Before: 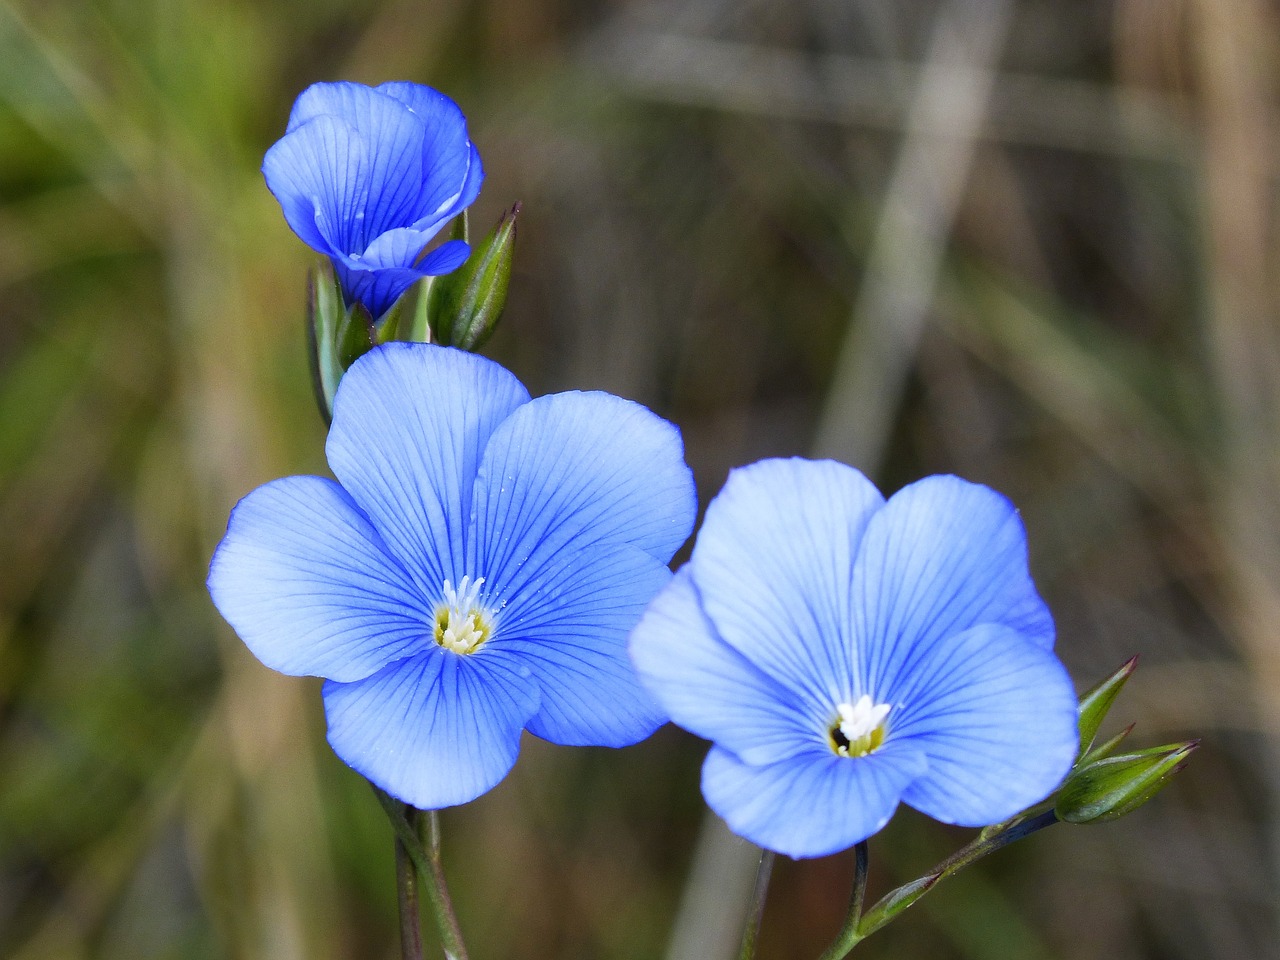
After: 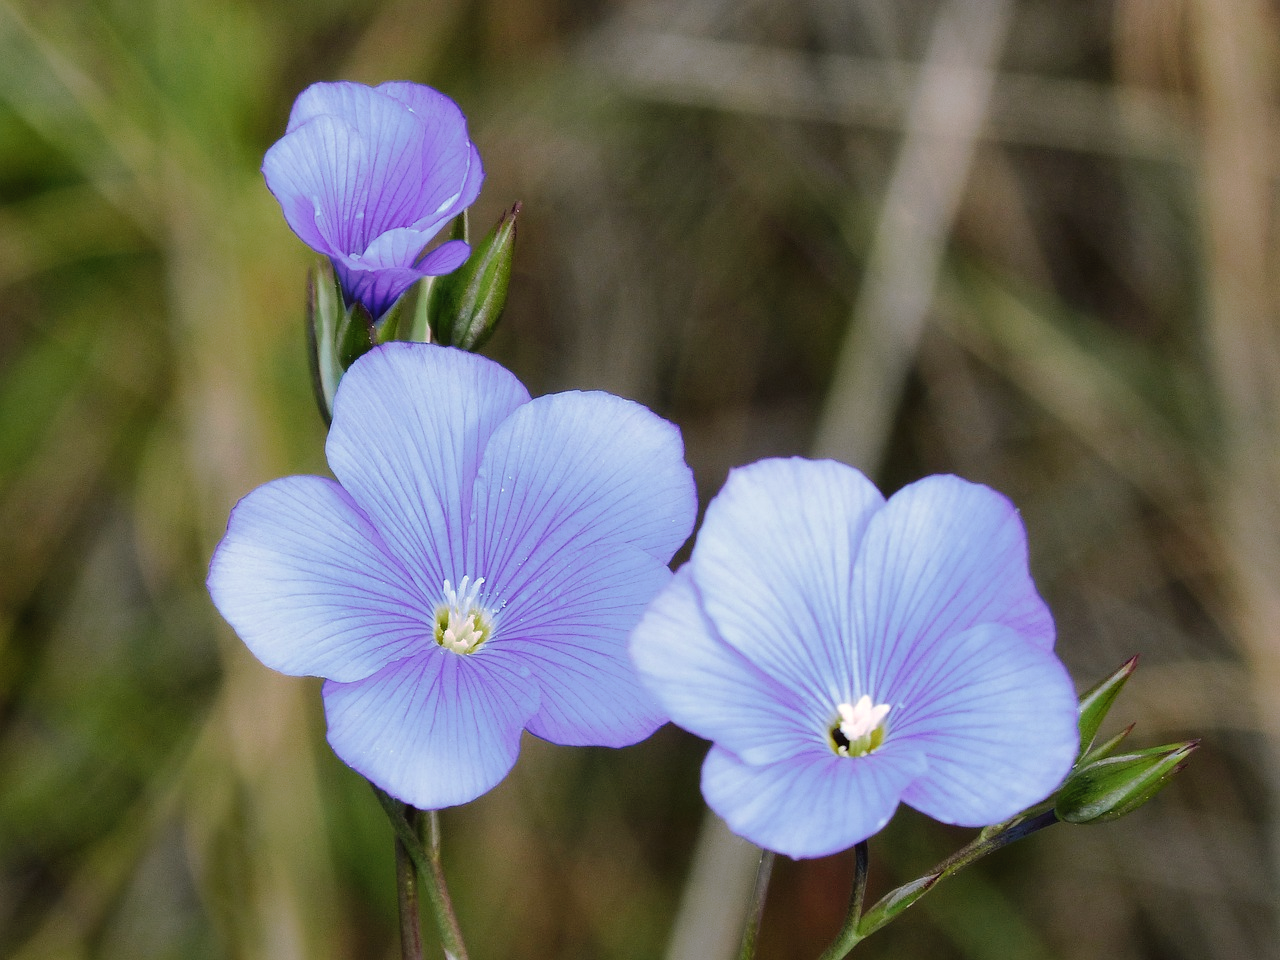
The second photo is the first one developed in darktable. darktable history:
tone curve: curves: ch0 [(0, 0) (0.003, 0.006) (0.011, 0.014) (0.025, 0.024) (0.044, 0.035) (0.069, 0.046) (0.1, 0.074) (0.136, 0.115) (0.177, 0.161) (0.224, 0.226) (0.277, 0.293) (0.335, 0.364) (0.399, 0.441) (0.468, 0.52) (0.543, 0.58) (0.623, 0.657) (0.709, 0.72) (0.801, 0.794) (0.898, 0.883) (1, 1)], preserve colors none
color look up table: target L [88.71, 92.61, 89.45, 76.73, 65.24, 52.49, 55.07, 53.8, 40.32, 34.14, 39.13, 9.7, 201.6, 96.79, 82.07, 81.14, 74.78, 65.11, 63.44, 63.09, 59.11, 53.4, 51.86, 54.9, 42.25, 30.8, 30.12, 22.93, 86.24, 73.57, 67.33, 70.59, 62.69, 57.63, 51.1, 62.32, 38.38, 32.79, 34.42, 32.2, 13.03, 5.546, 97.61, 95.42, 76.9, 64.68, 50.47, 44.27, 27.05], target a [-21.8, -6.916, -26.51, -42.1, -1.917, -45.25, -24.45, -36.5, -17.27, -26.86, -8.341, -11.94, 0, 13.34, -3.03, 10.01, 35.33, 37.64, 3.259, 21.87, 74.4, 77.17, 36.79, 74.93, 28.7, 6.811, 46.19, 11.92, 24.58, 51.69, 31.27, 56.65, 32.94, 74.13, 3.434, 51.25, 50.68, 35.94, 28.27, 25.5, 25, 14.47, -25.47, -45.99, -28.88, -4.093, -3.296, -25.15, -0.061], target b [28.09, 33.01, 48.9, 17.46, 16.65, 37.13, 38.27, 18.24, 16.06, 25.83, 32.24, 6.201, -0.001, 4.076, 71.86, 47.83, 10.16, 70.13, 54.12, 12.67, 31.46, 59.5, 30.88, 16.48, 44.32, 6.925, 35.98, 27.51, -12.4, -18.92, -39.68, -37.27, -6.688, -13.46, -4.6, -50.57, -49.67, 0.307, -26.71, -56.28, -36, -17.23, 4.766, -9.25, -28.99, -13.17, -39.85, -2.118, -24.98], num patches 49
